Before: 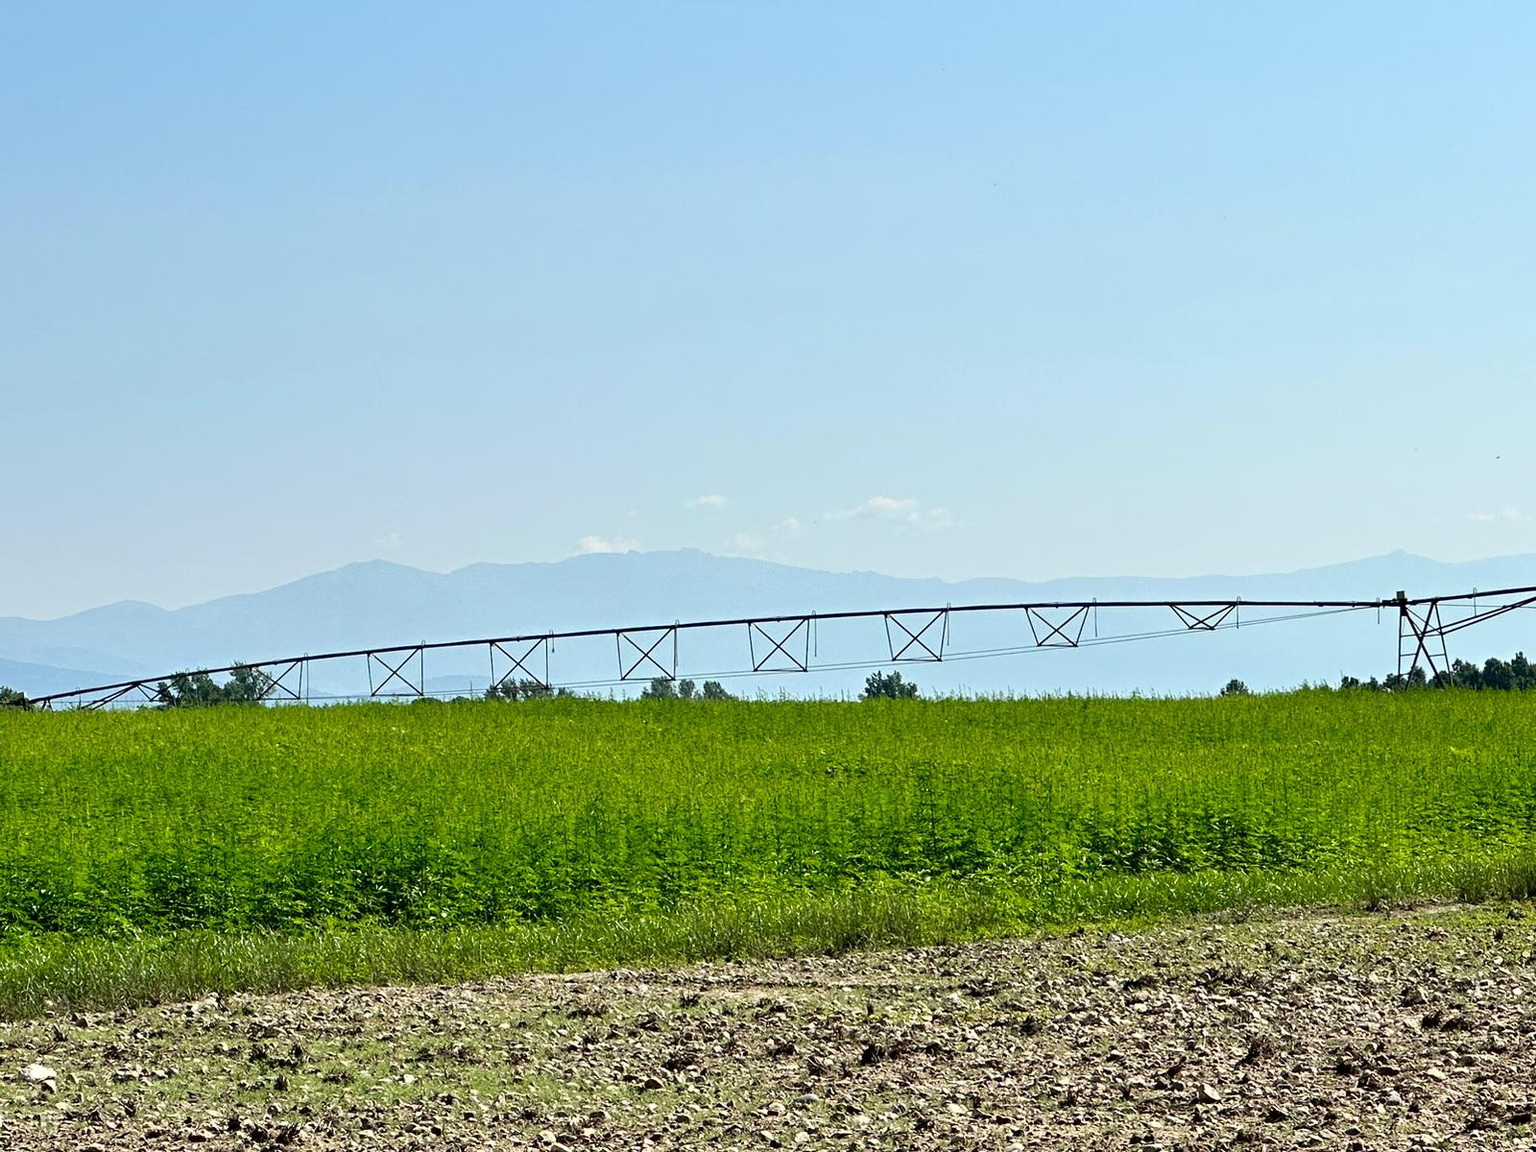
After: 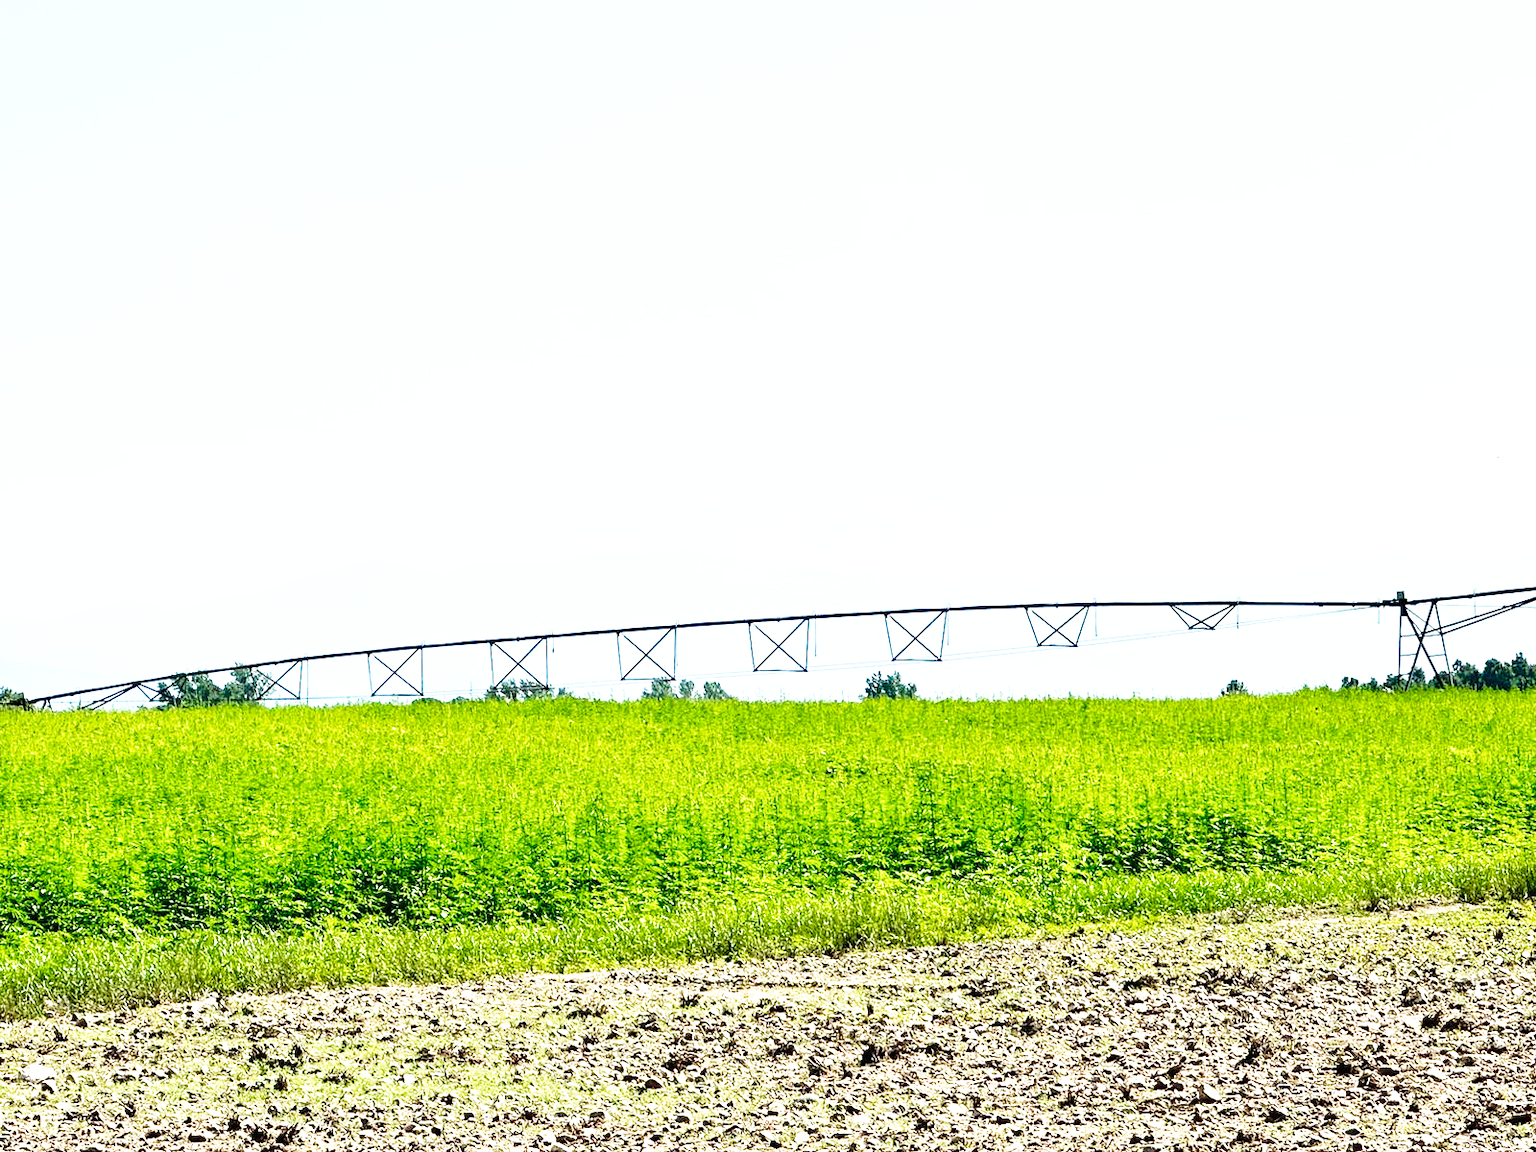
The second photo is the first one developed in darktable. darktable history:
base curve: curves: ch0 [(0, 0) (0.026, 0.03) (0.109, 0.232) (0.351, 0.748) (0.669, 0.968) (1, 1)], preserve colors none
exposure: black level correction 0, exposure 0.7 EV, compensate exposure bias true, compensate highlight preservation false
